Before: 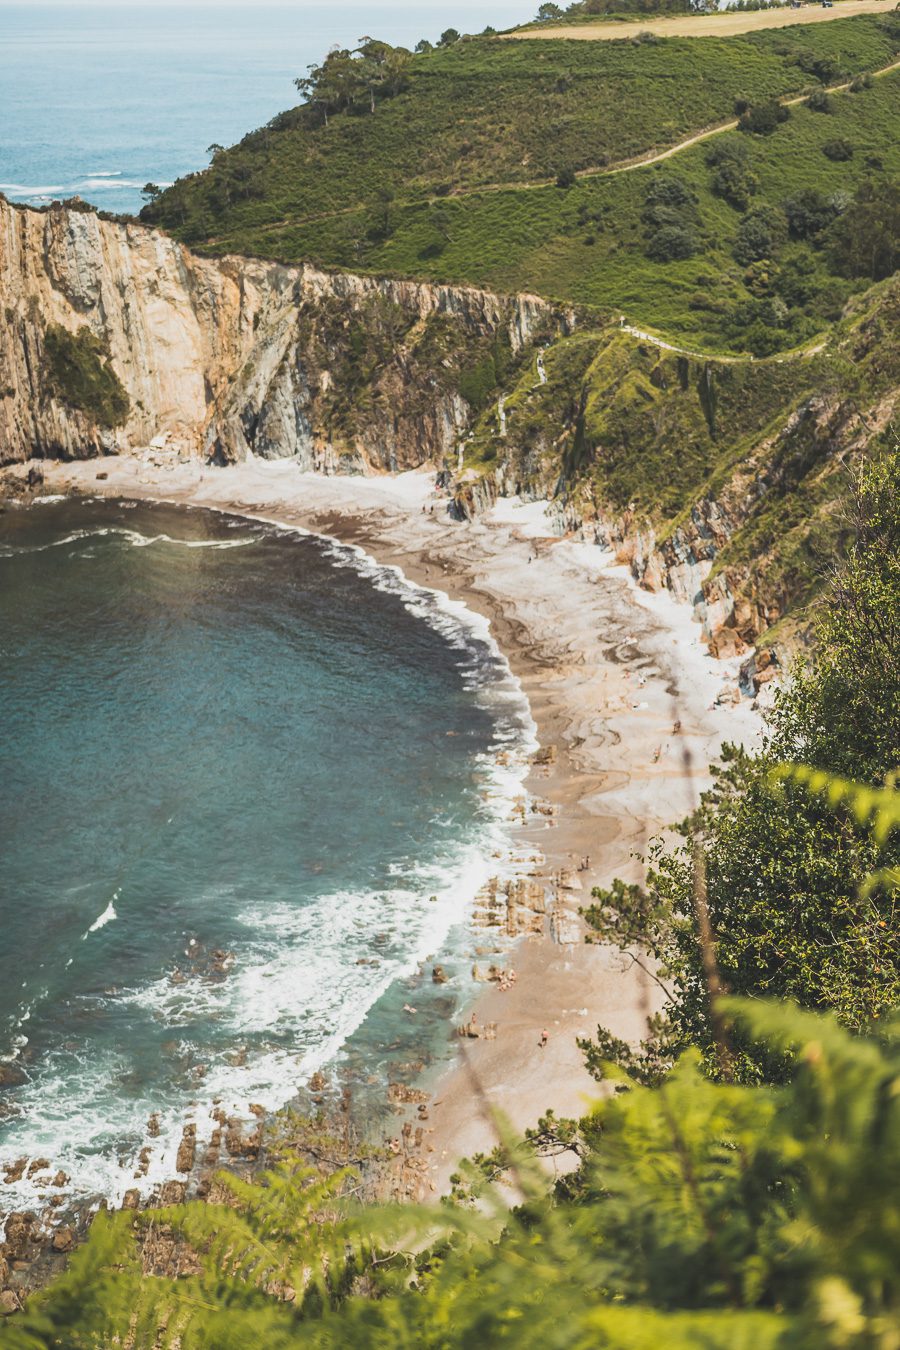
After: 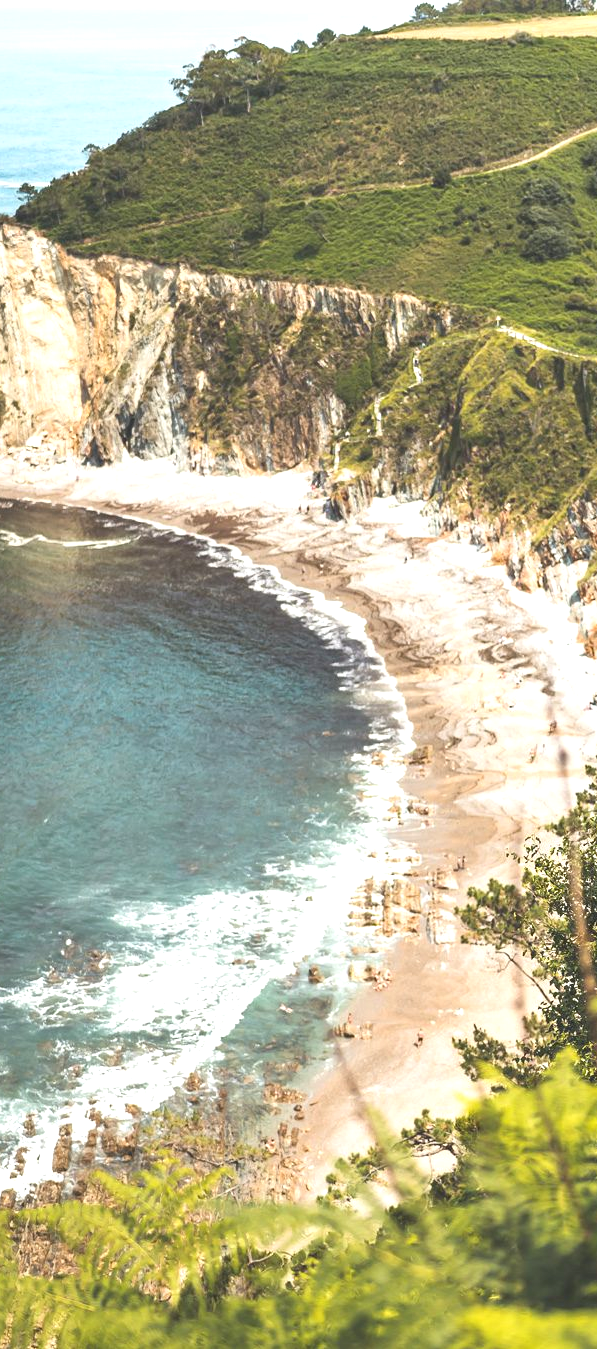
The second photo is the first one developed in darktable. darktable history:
exposure: exposure 0.745 EV, compensate highlight preservation false
crop and rotate: left 13.848%, right 19.773%
